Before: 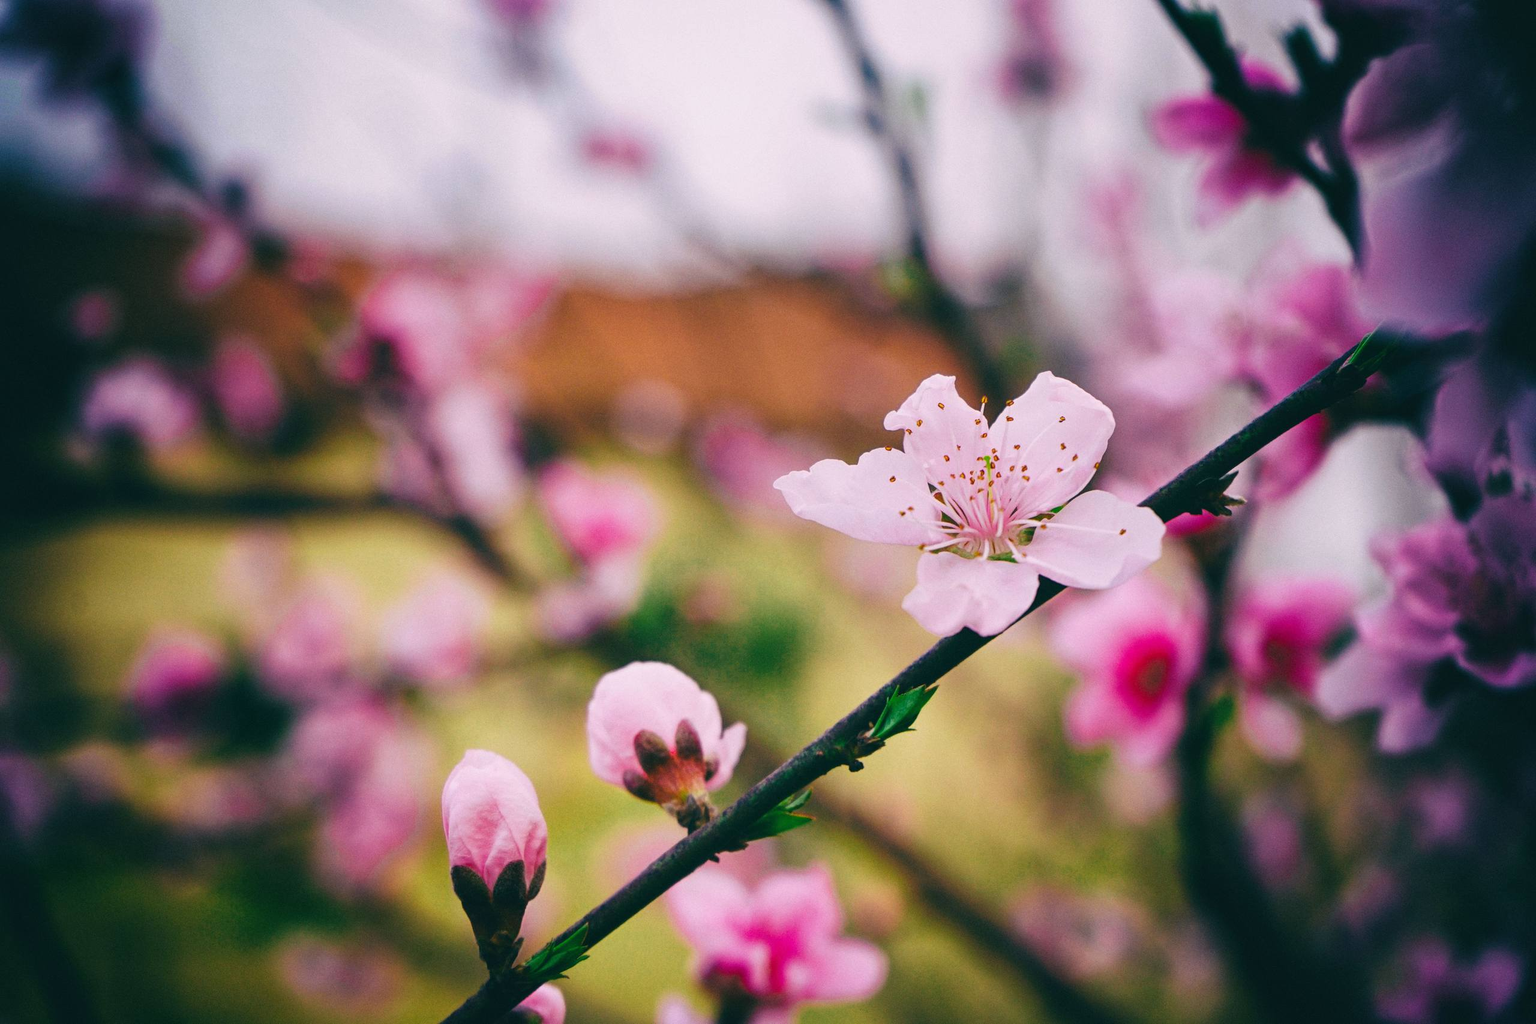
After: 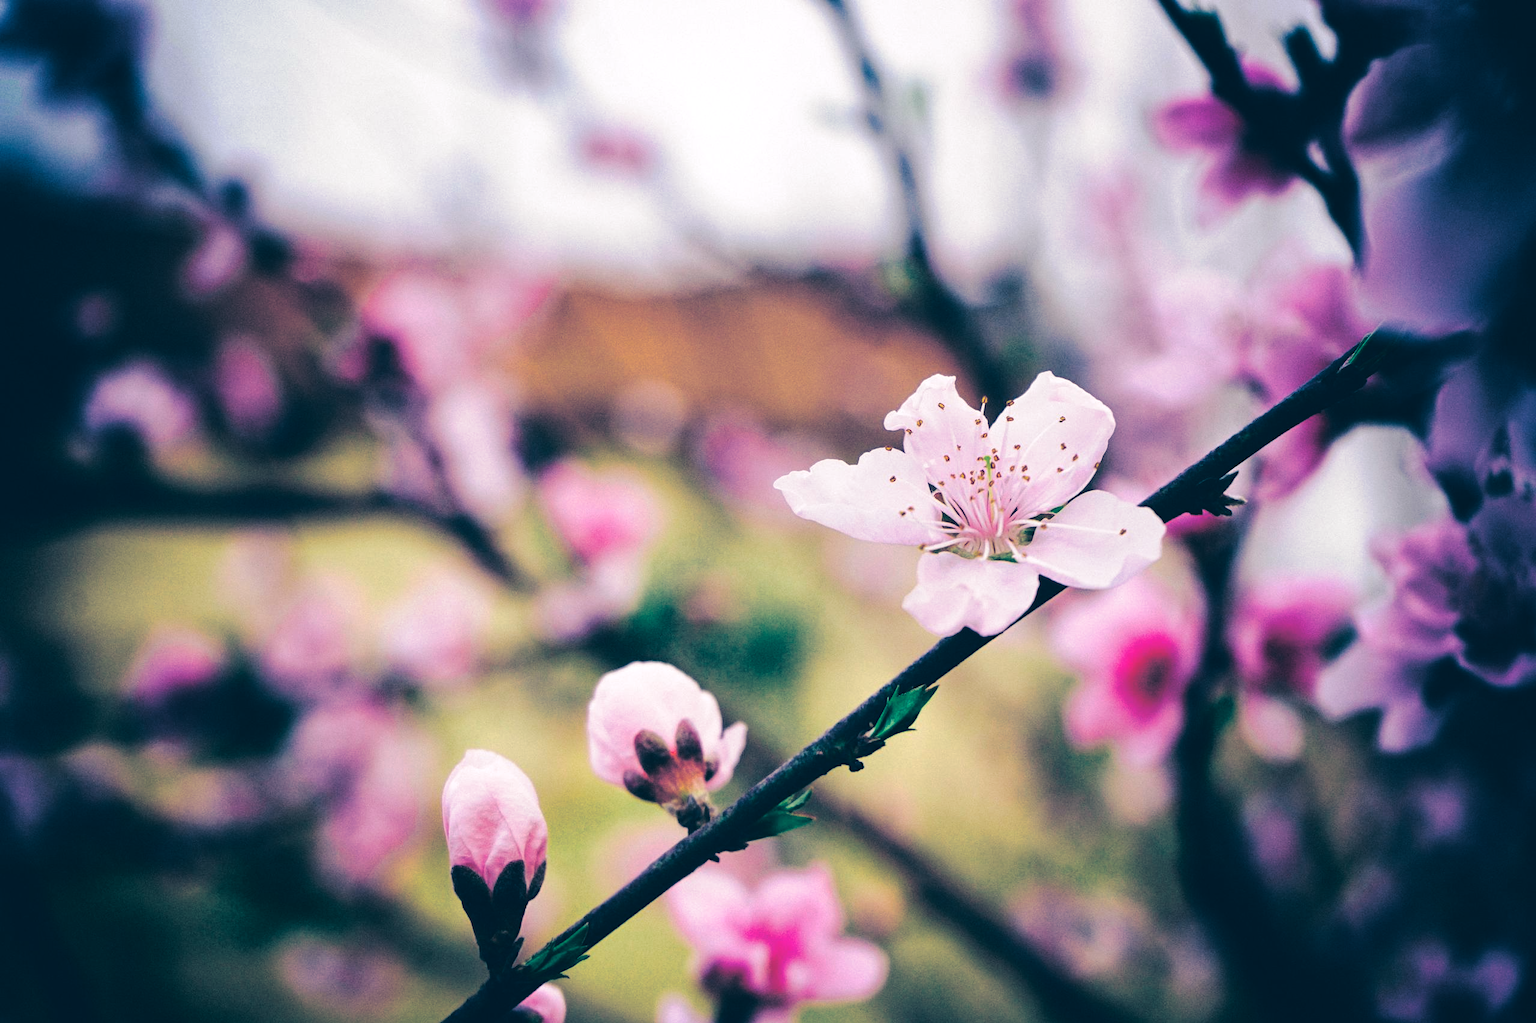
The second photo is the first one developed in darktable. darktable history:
tone curve: curves: ch0 [(0, 0) (0.003, 0.012) (0.011, 0.014) (0.025, 0.019) (0.044, 0.028) (0.069, 0.039) (0.1, 0.056) (0.136, 0.093) (0.177, 0.147) (0.224, 0.214) (0.277, 0.29) (0.335, 0.381) (0.399, 0.476) (0.468, 0.557) (0.543, 0.635) (0.623, 0.697) (0.709, 0.764) (0.801, 0.831) (0.898, 0.917) (1, 1)], preserve colors none
color balance: lift [1.016, 0.983, 1, 1.017], gamma [0.958, 1, 1, 1], gain [0.981, 1.007, 0.993, 1.002], input saturation 118.26%, contrast 13.43%, contrast fulcrum 21.62%, output saturation 82.76%
split-toning: shadows › hue 230.4°
